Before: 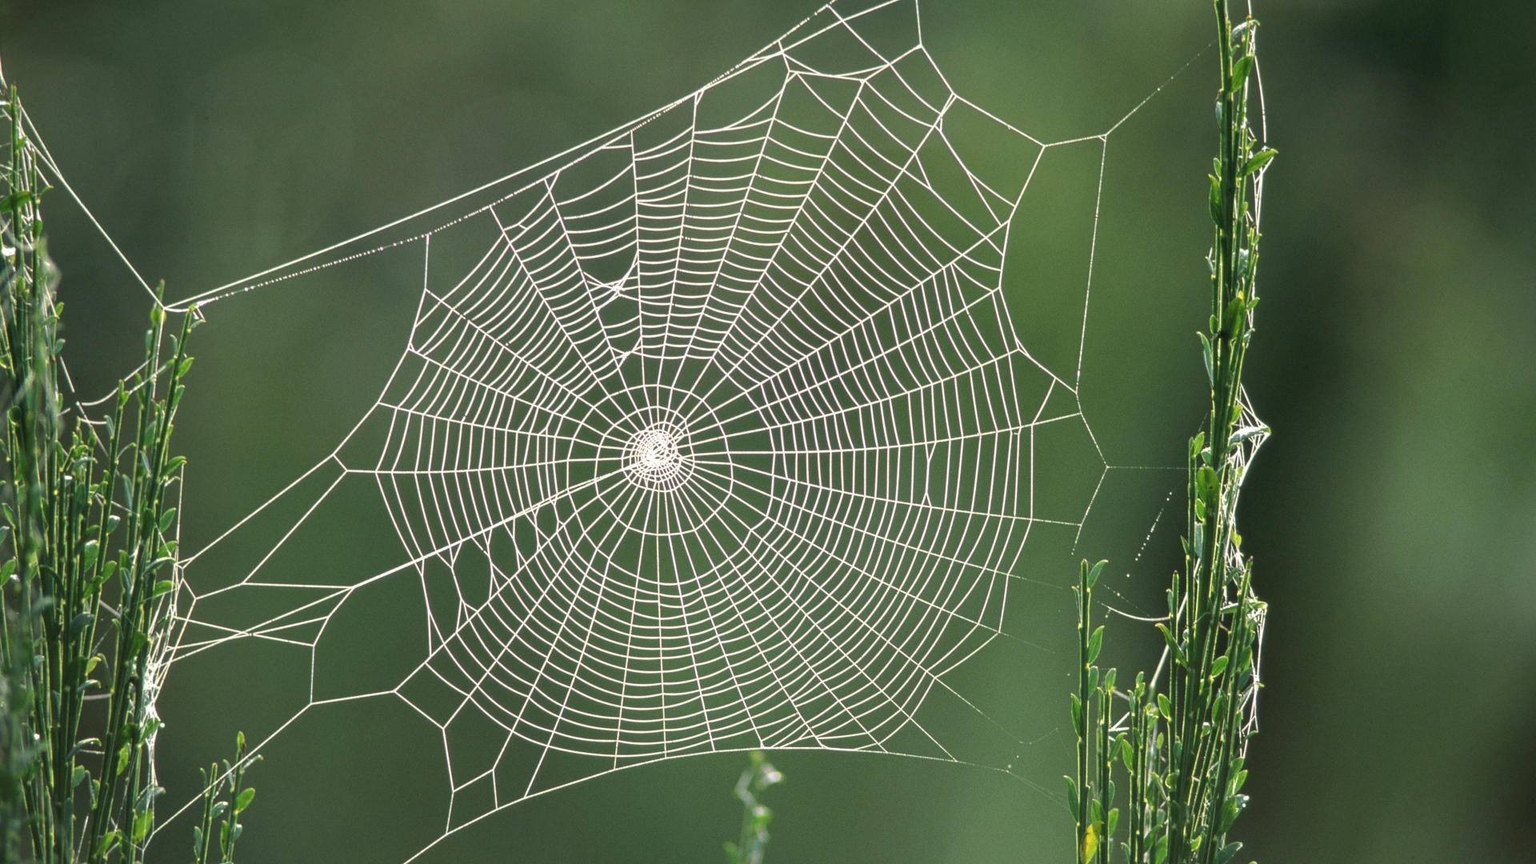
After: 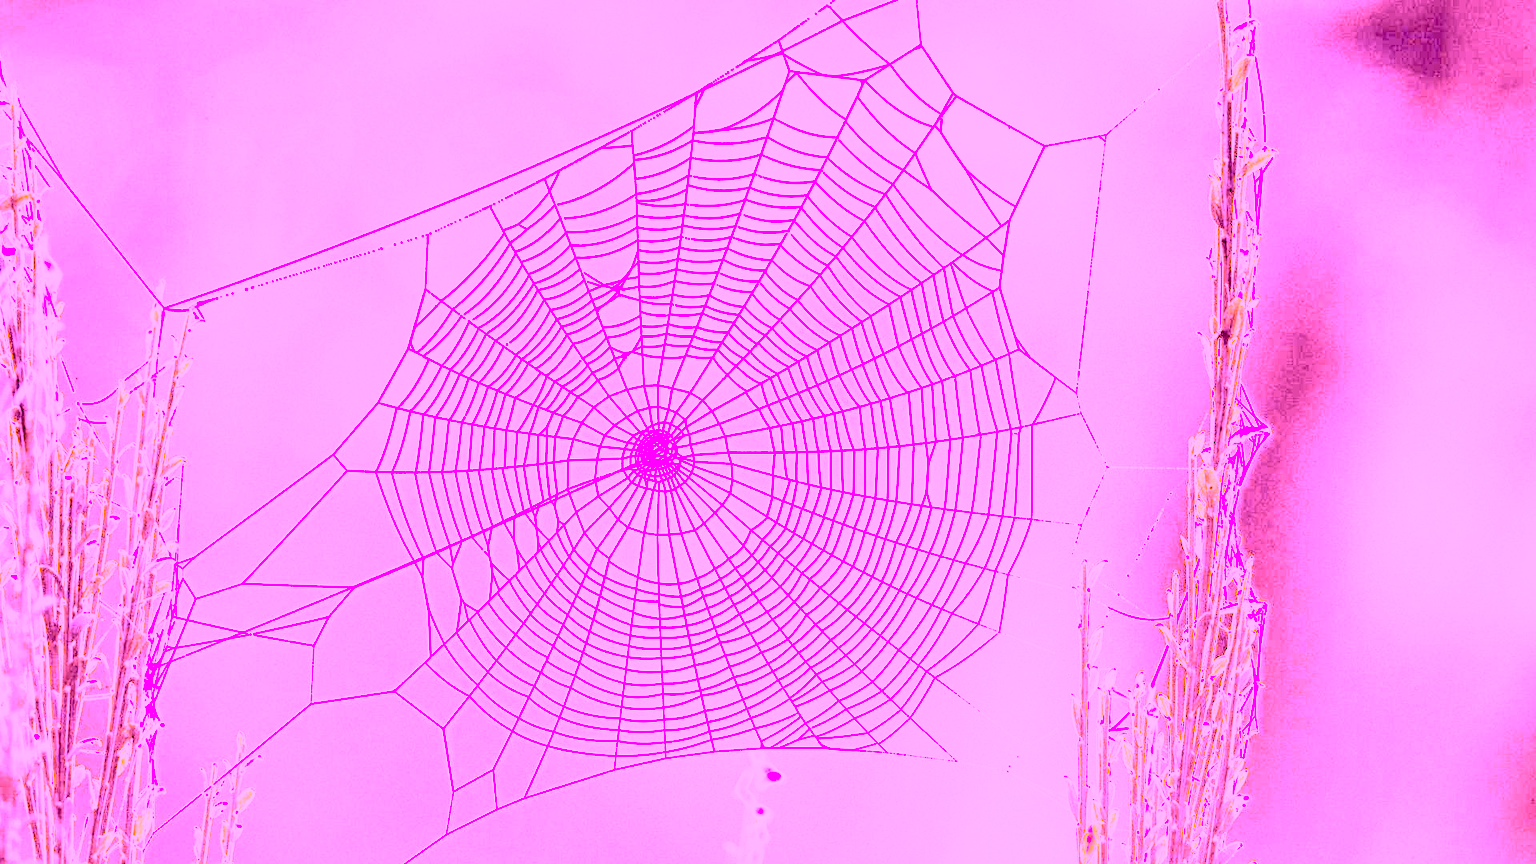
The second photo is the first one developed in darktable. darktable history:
tone curve: curves: ch0 [(0, 0) (0.091, 0.074) (0.184, 0.168) (0.491, 0.519) (0.748, 0.765) (1, 0.919)]; ch1 [(0, 0) (0.179, 0.173) (0.322, 0.32) (0.424, 0.424) (0.502, 0.504) (0.56, 0.578) (0.631, 0.667) (0.777, 0.806) (1, 1)]; ch2 [(0, 0) (0.434, 0.447) (0.483, 0.487) (0.547, 0.564) (0.676, 0.673) (1, 1)], color space Lab, independent channels, preserve colors none
color correction: highlights a* 6.27, highlights b* 8.19, shadows a* 5.94, shadows b* 7.23, saturation 0.9
local contrast: highlights 100%, shadows 100%, detail 120%, midtone range 0.2
white balance: red 8, blue 8
contrast brightness saturation: contrast 0.1, saturation -0.36
exposure: black level correction 0.056, exposure -0.039 EV, compensate highlight preservation false
